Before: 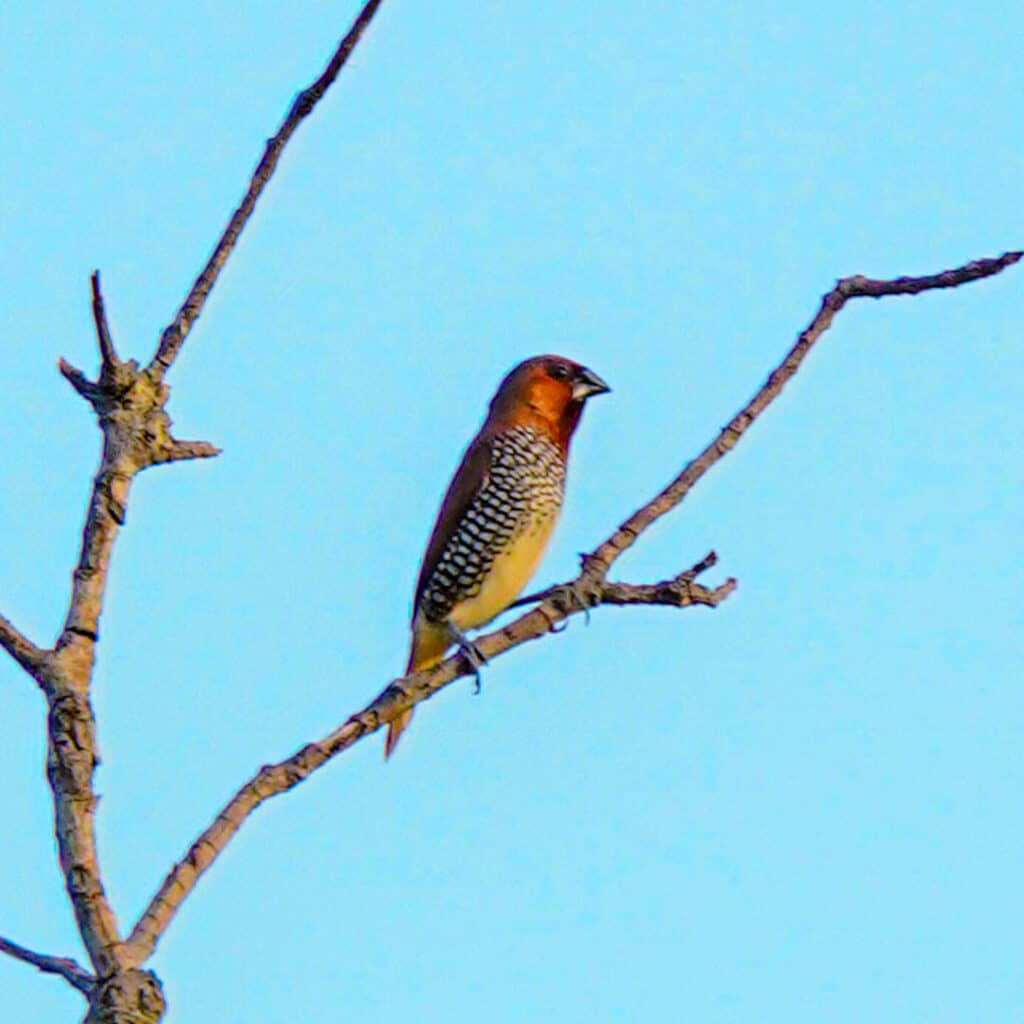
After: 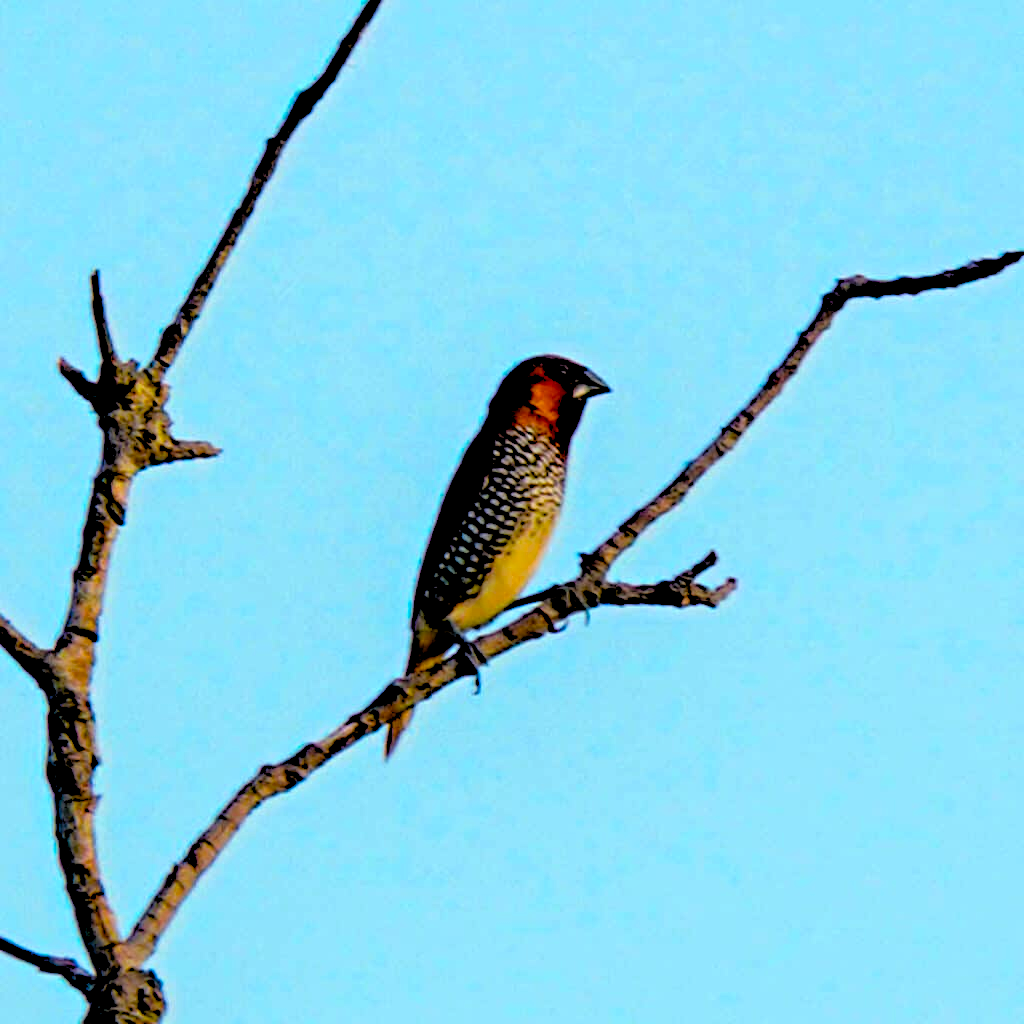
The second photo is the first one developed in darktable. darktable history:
exposure: black level correction 0.056, exposure -0.039 EV, compensate highlight preservation false
local contrast: mode bilateral grid, contrast 20, coarseness 50, detail 120%, midtone range 0.2
rgb levels: levels [[0.034, 0.472, 0.904], [0, 0.5, 1], [0, 0.5, 1]]
